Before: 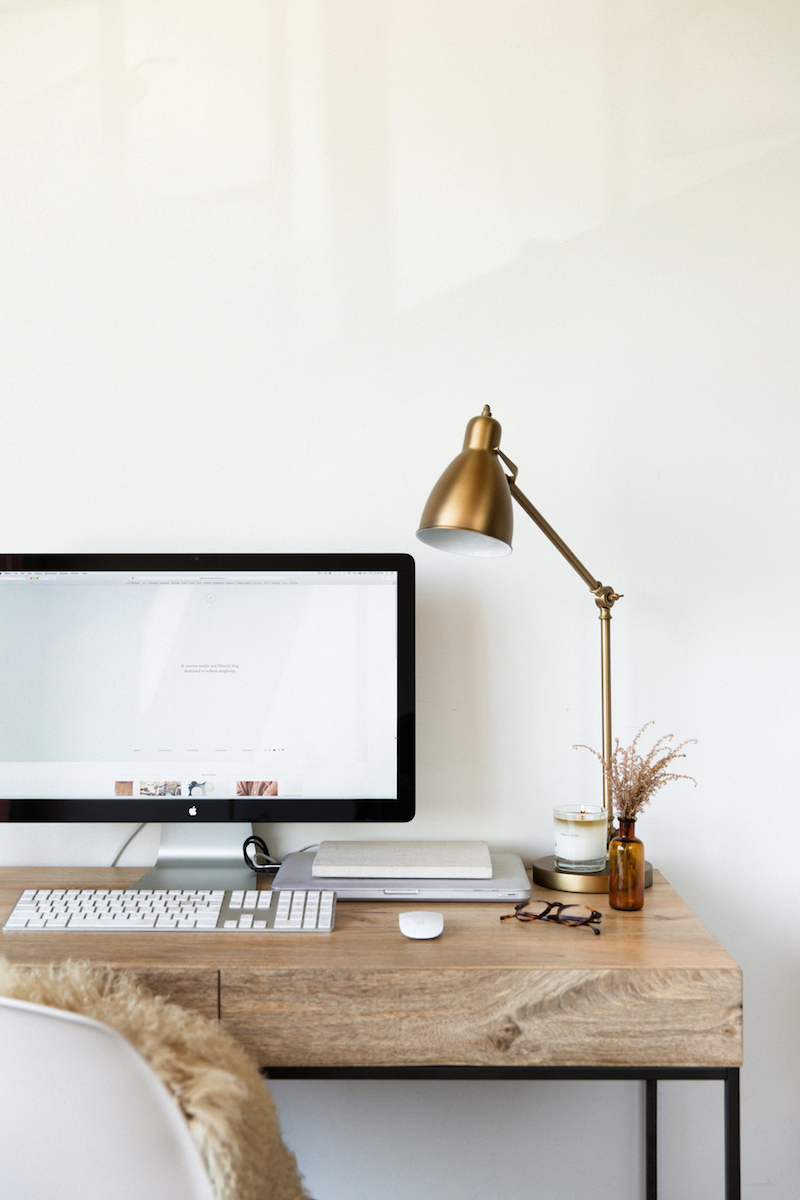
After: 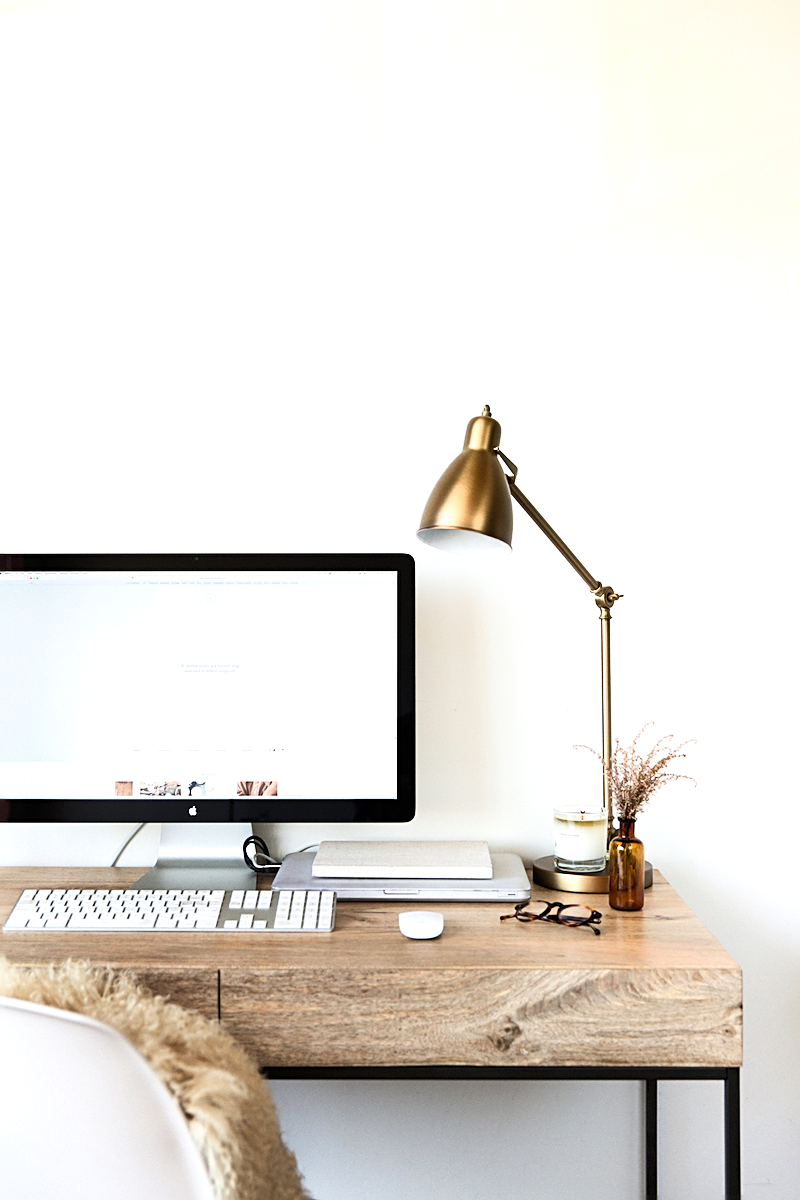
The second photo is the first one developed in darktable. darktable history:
sharpen: on, module defaults
tone equalizer: -8 EV -0.417 EV, -7 EV -0.389 EV, -6 EV -0.333 EV, -5 EV -0.222 EV, -3 EV 0.222 EV, -2 EV 0.333 EV, -1 EV 0.389 EV, +0 EV 0.417 EV, edges refinement/feathering 500, mask exposure compensation -1.57 EV, preserve details no
shadows and highlights: shadows 0, highlights 40
